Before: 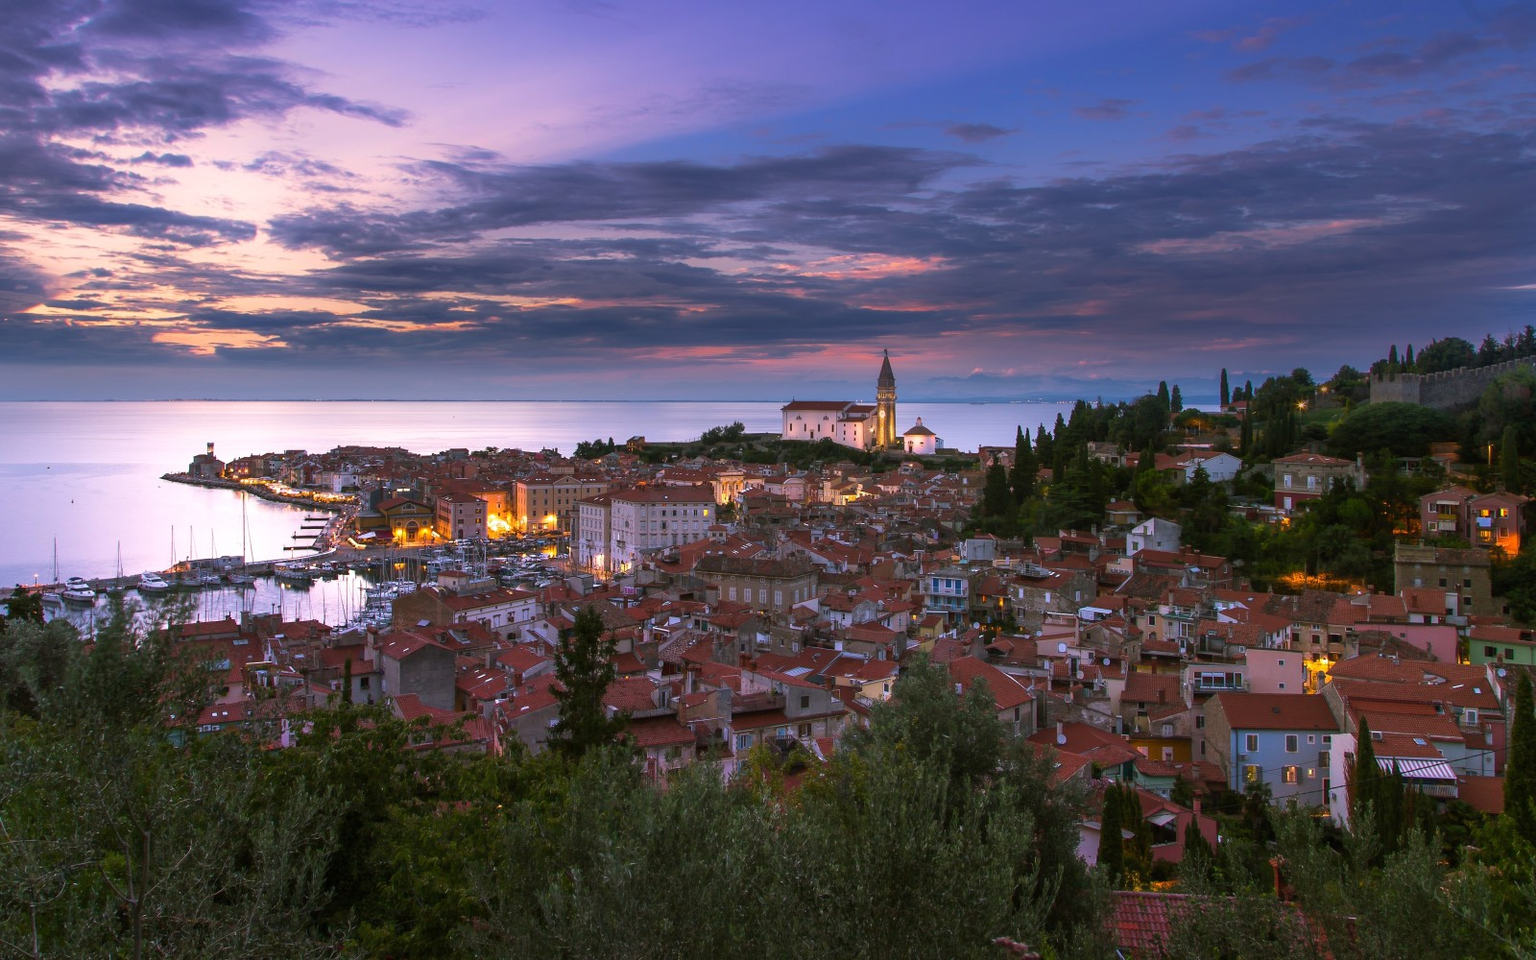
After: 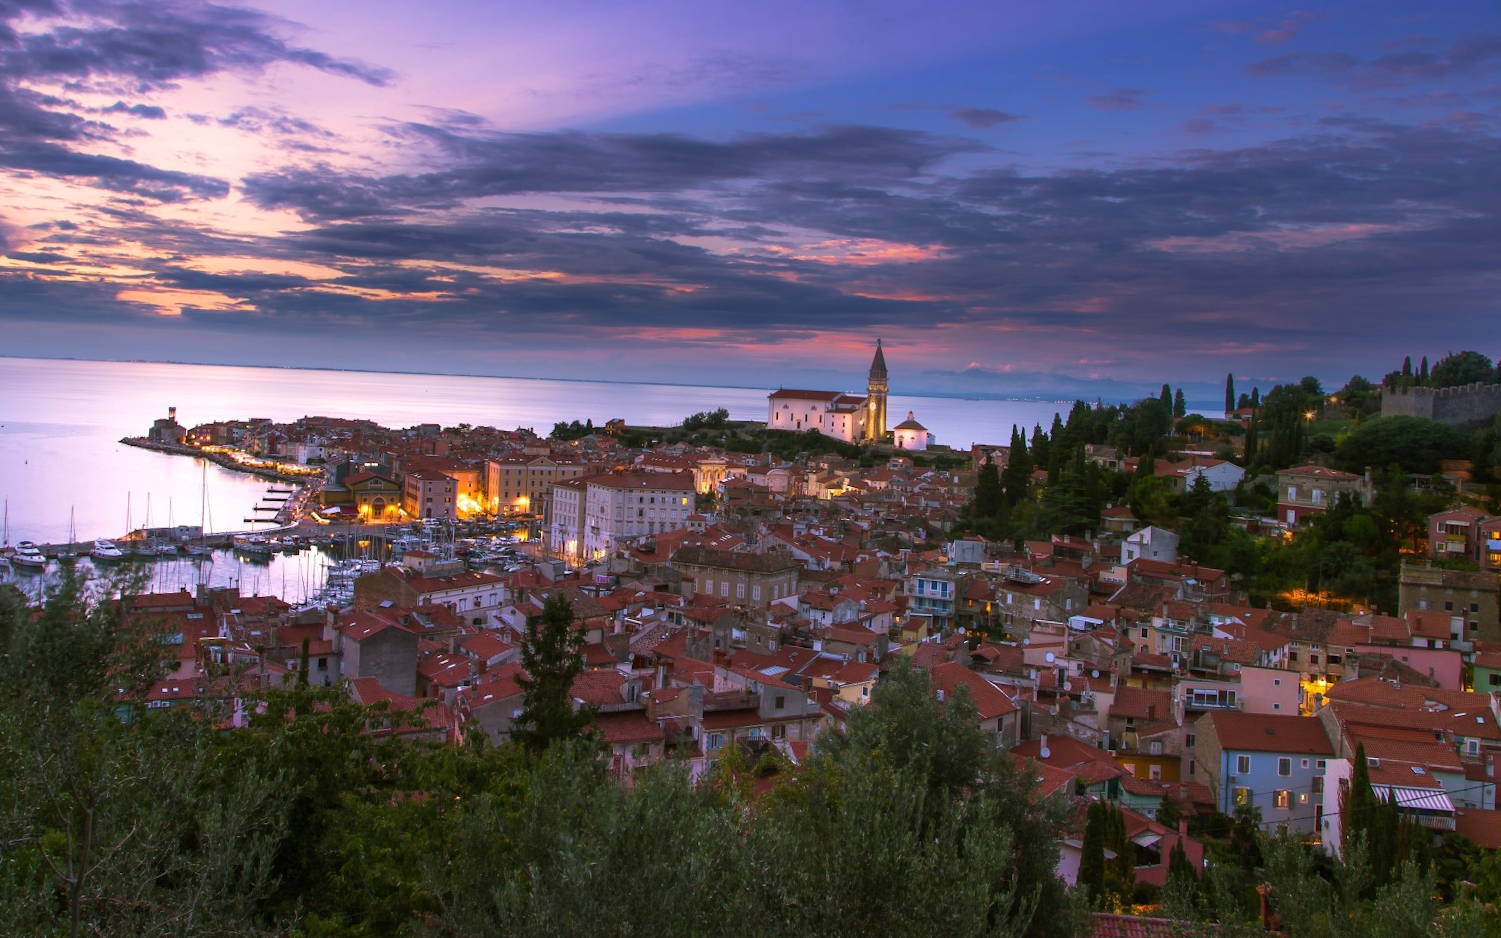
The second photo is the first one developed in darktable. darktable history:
crop and rotate: angle -2.38°
tone equalizer: on, module defaults
velvia: strength 10%
